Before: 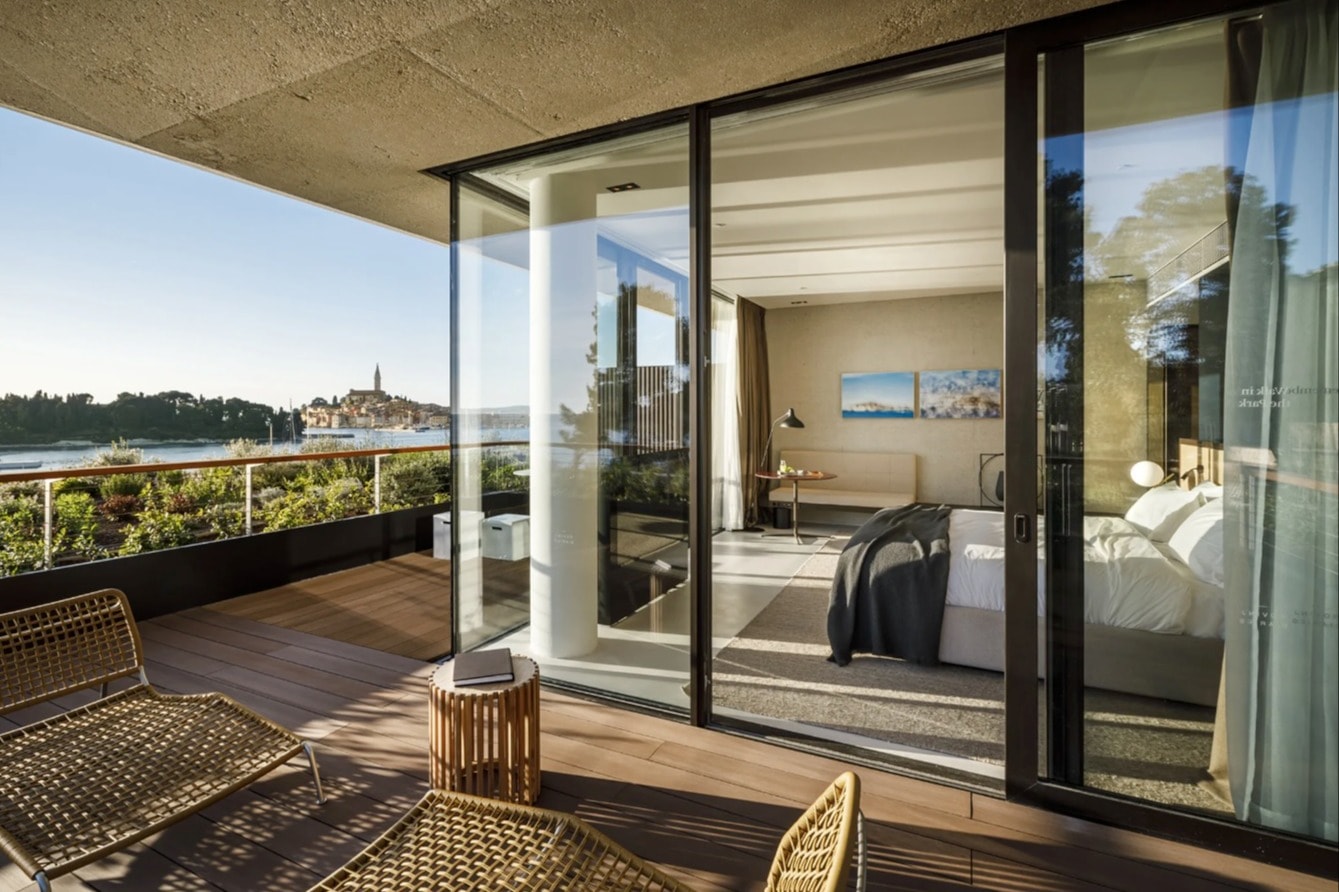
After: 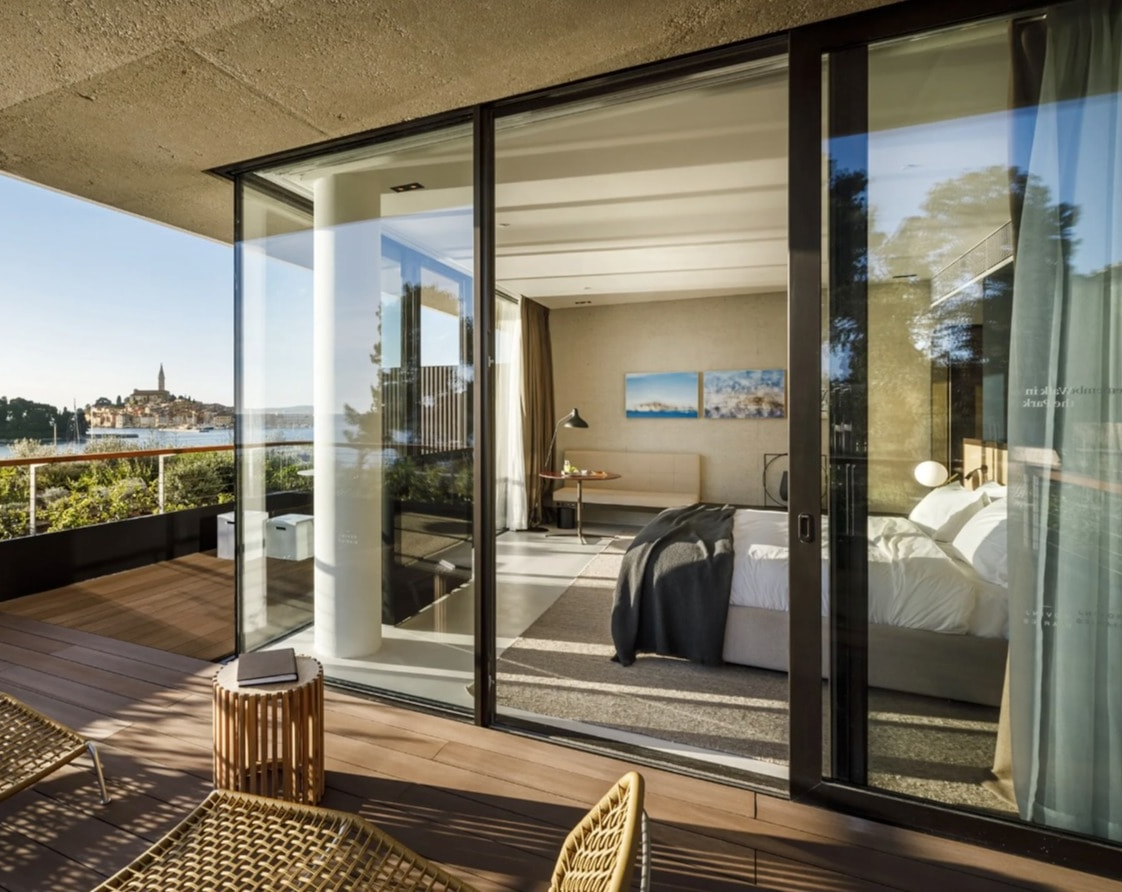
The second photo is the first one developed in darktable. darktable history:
crop: left 16.133%
